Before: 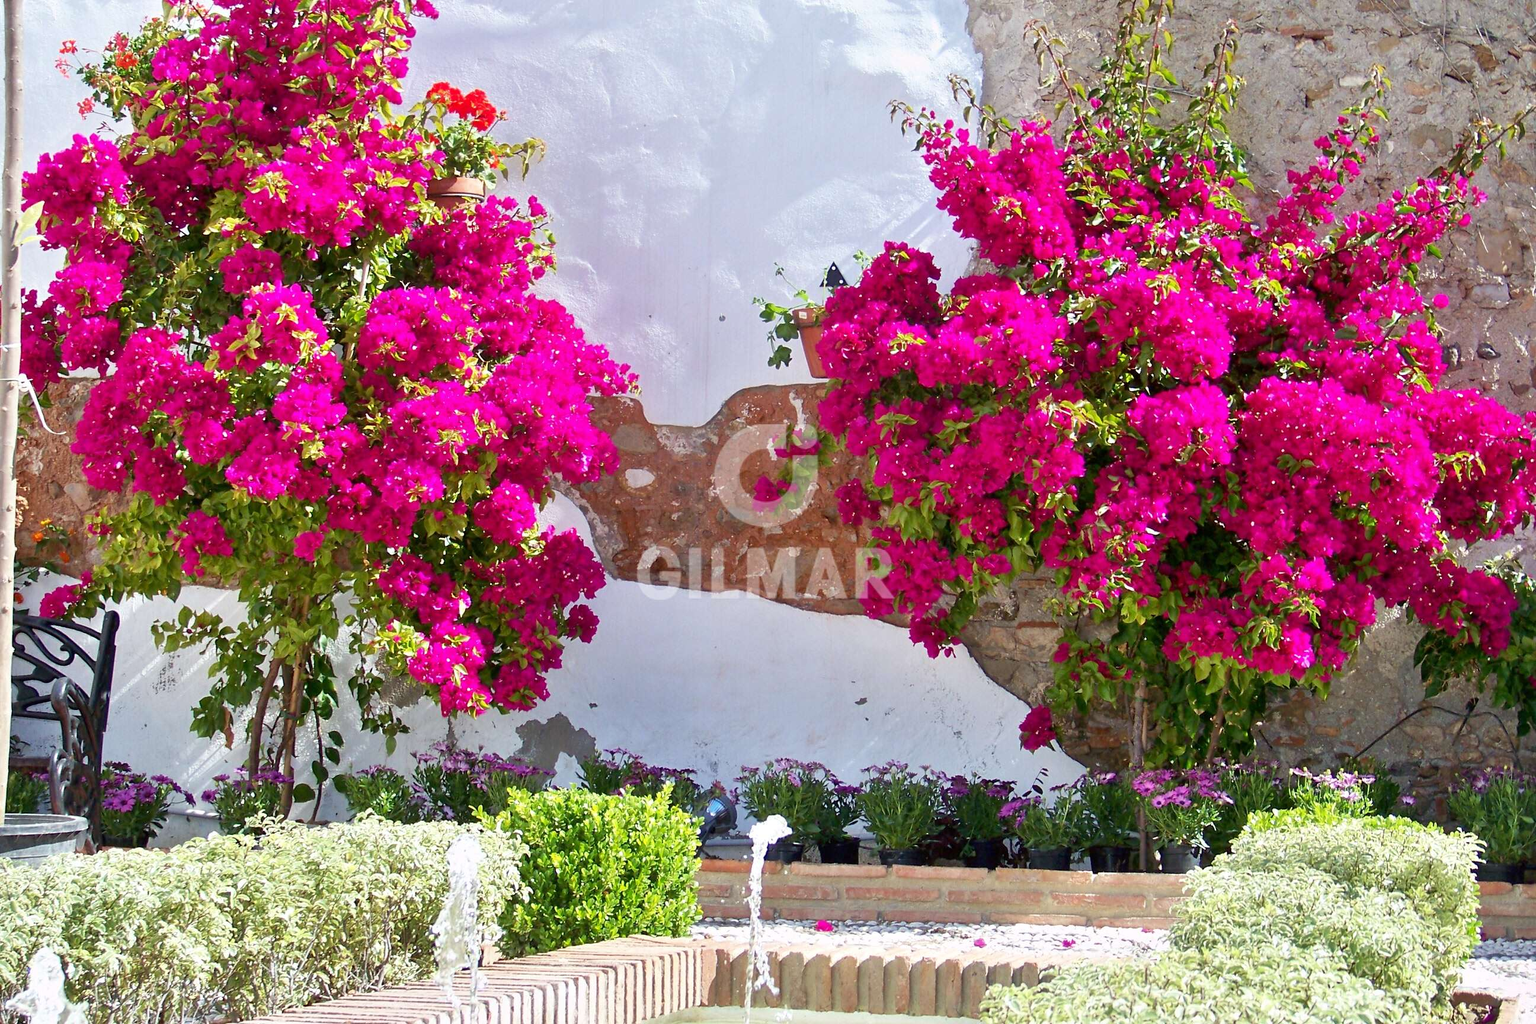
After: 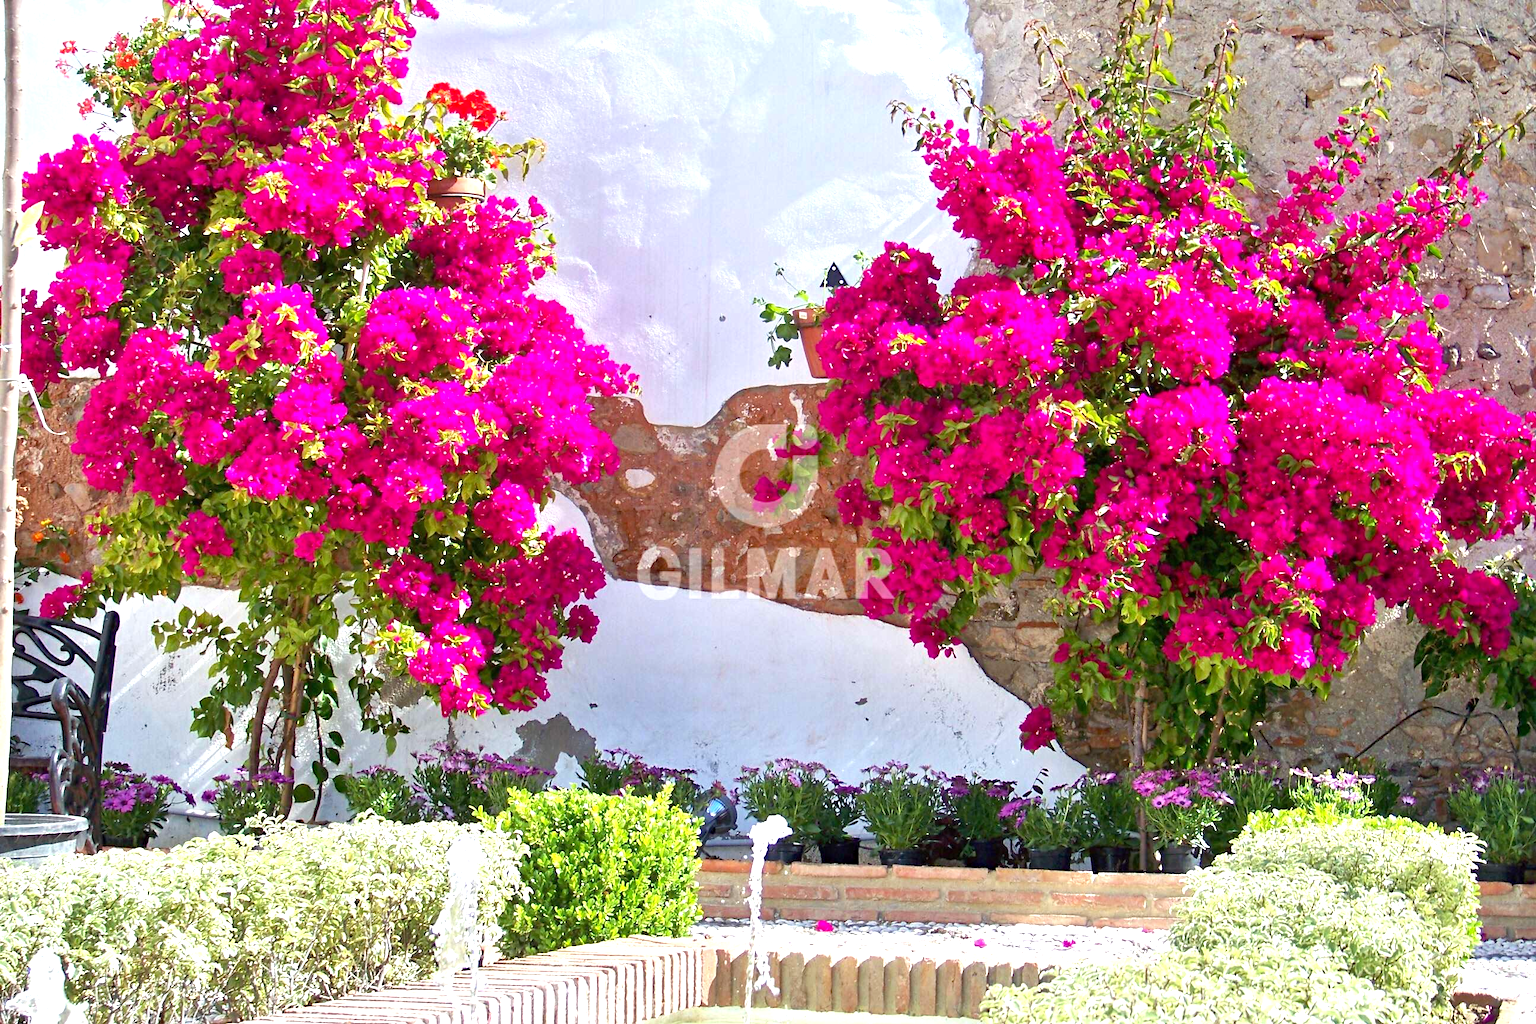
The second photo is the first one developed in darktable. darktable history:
exposure: black level correction 0, exposure 0.591 EV, compensate highlight preservation false
haze removal: compatibility mode true, adaptive false
